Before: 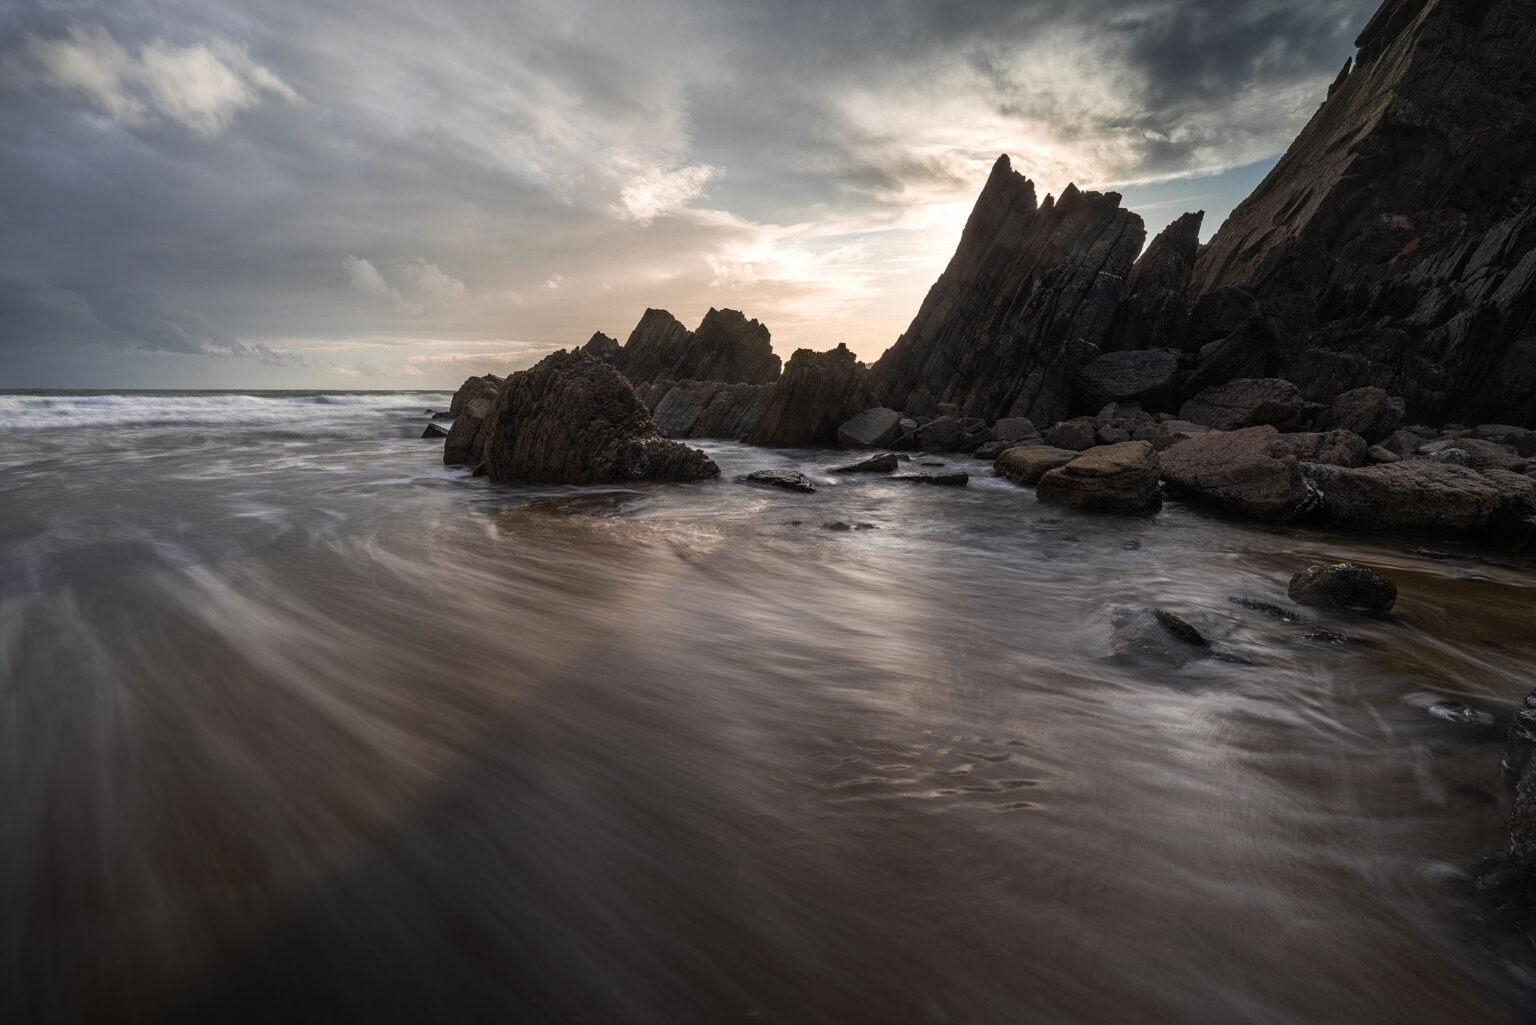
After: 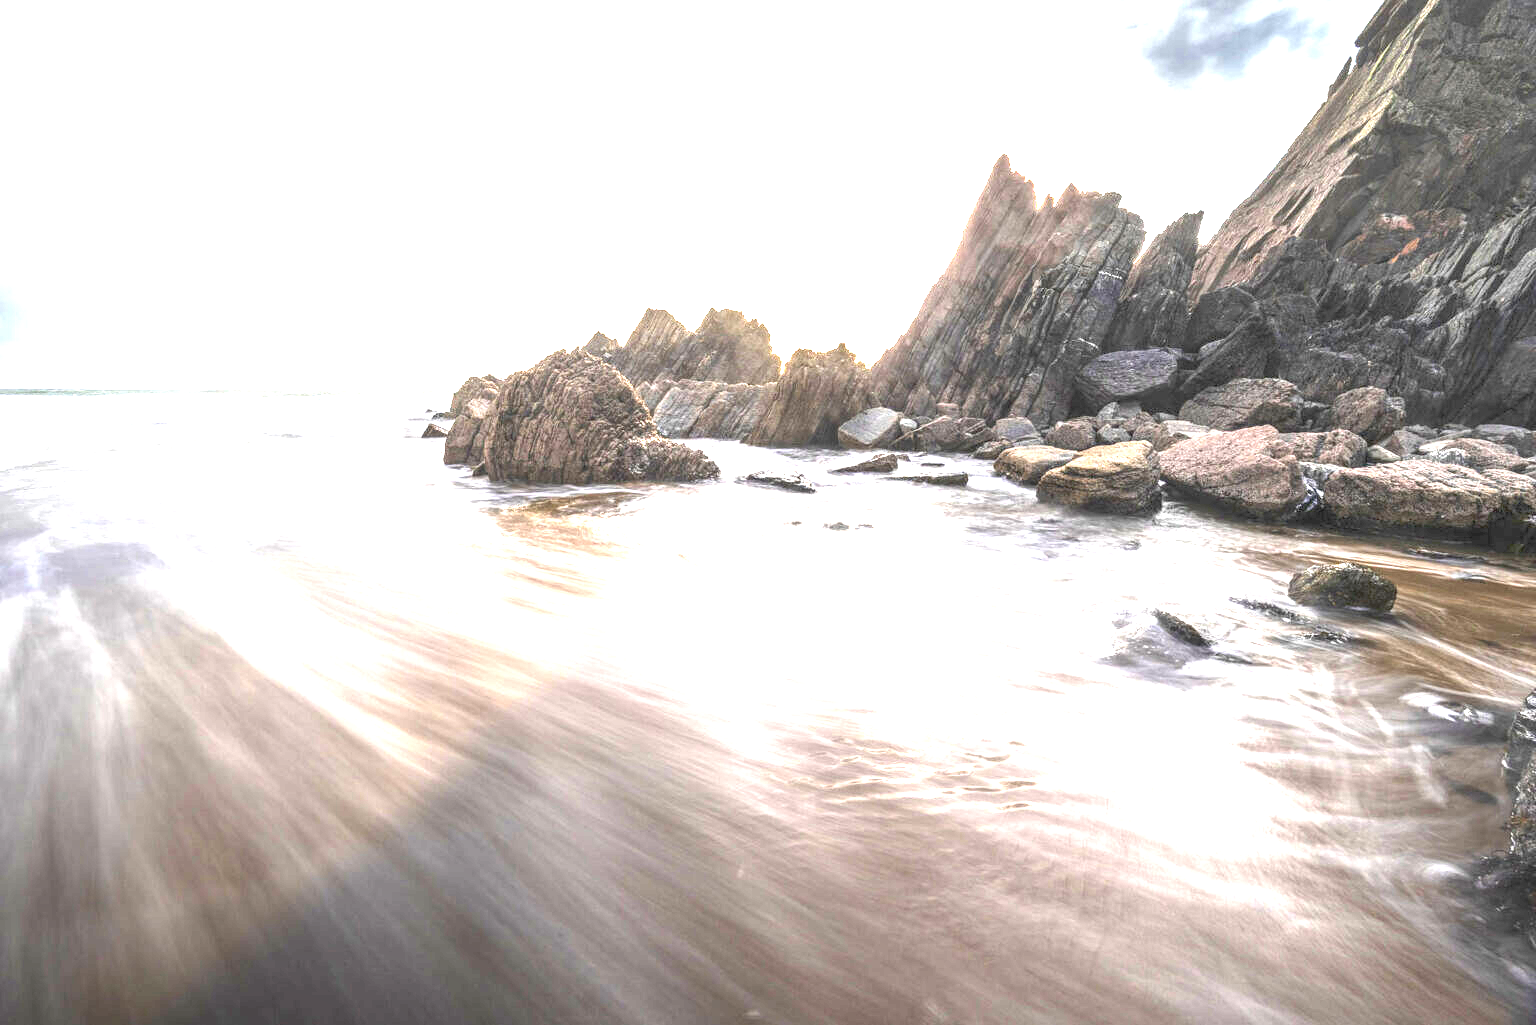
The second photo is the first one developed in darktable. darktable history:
exposure: black level correction 0, exposure 0.5 EV, compensate exposure bias true, compensate highlight preservation false
local contrast: on, module defaults
